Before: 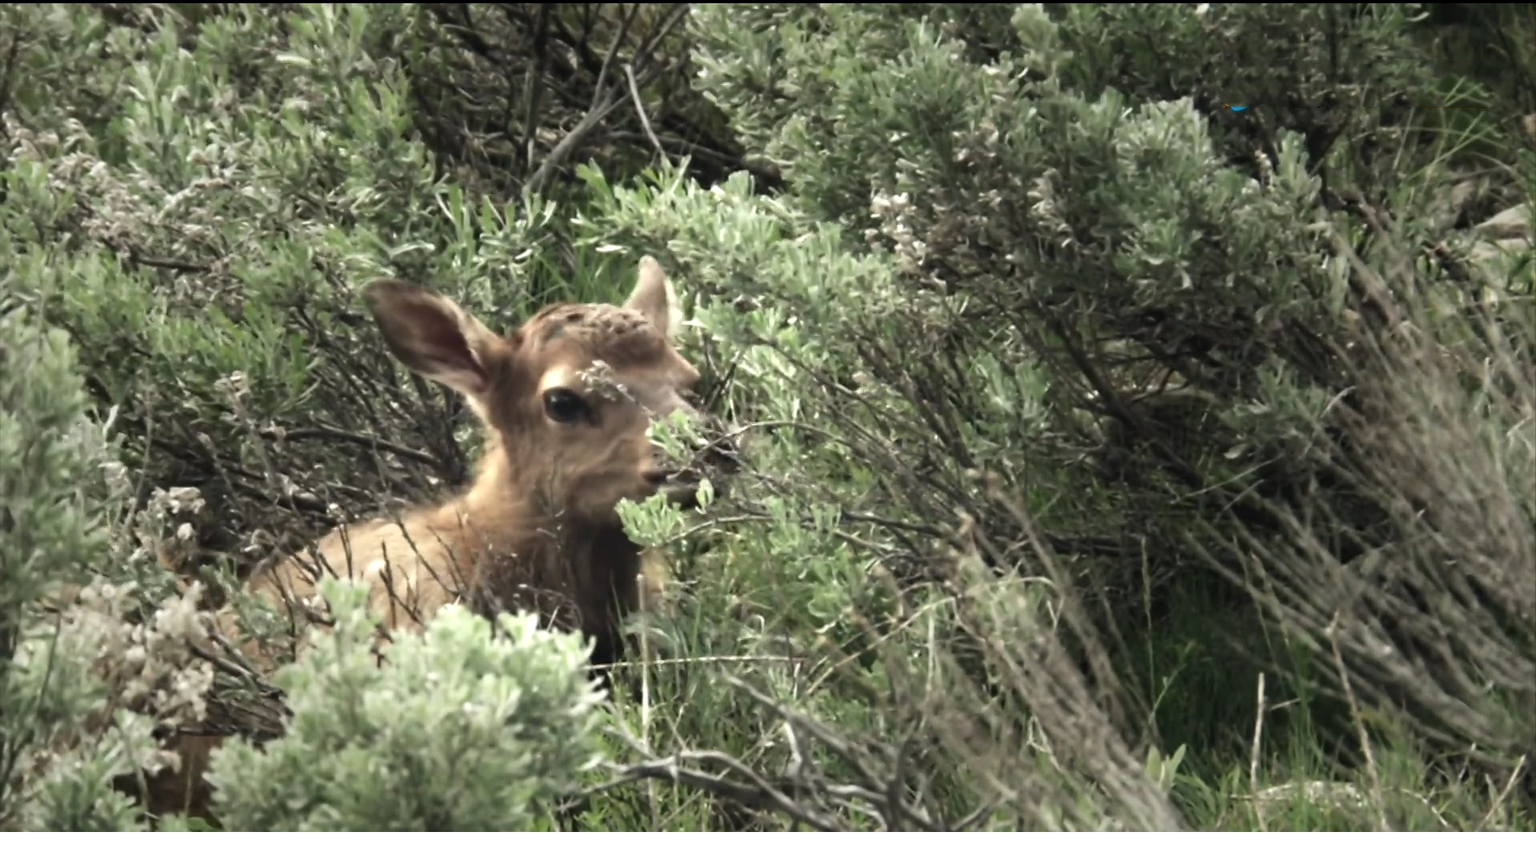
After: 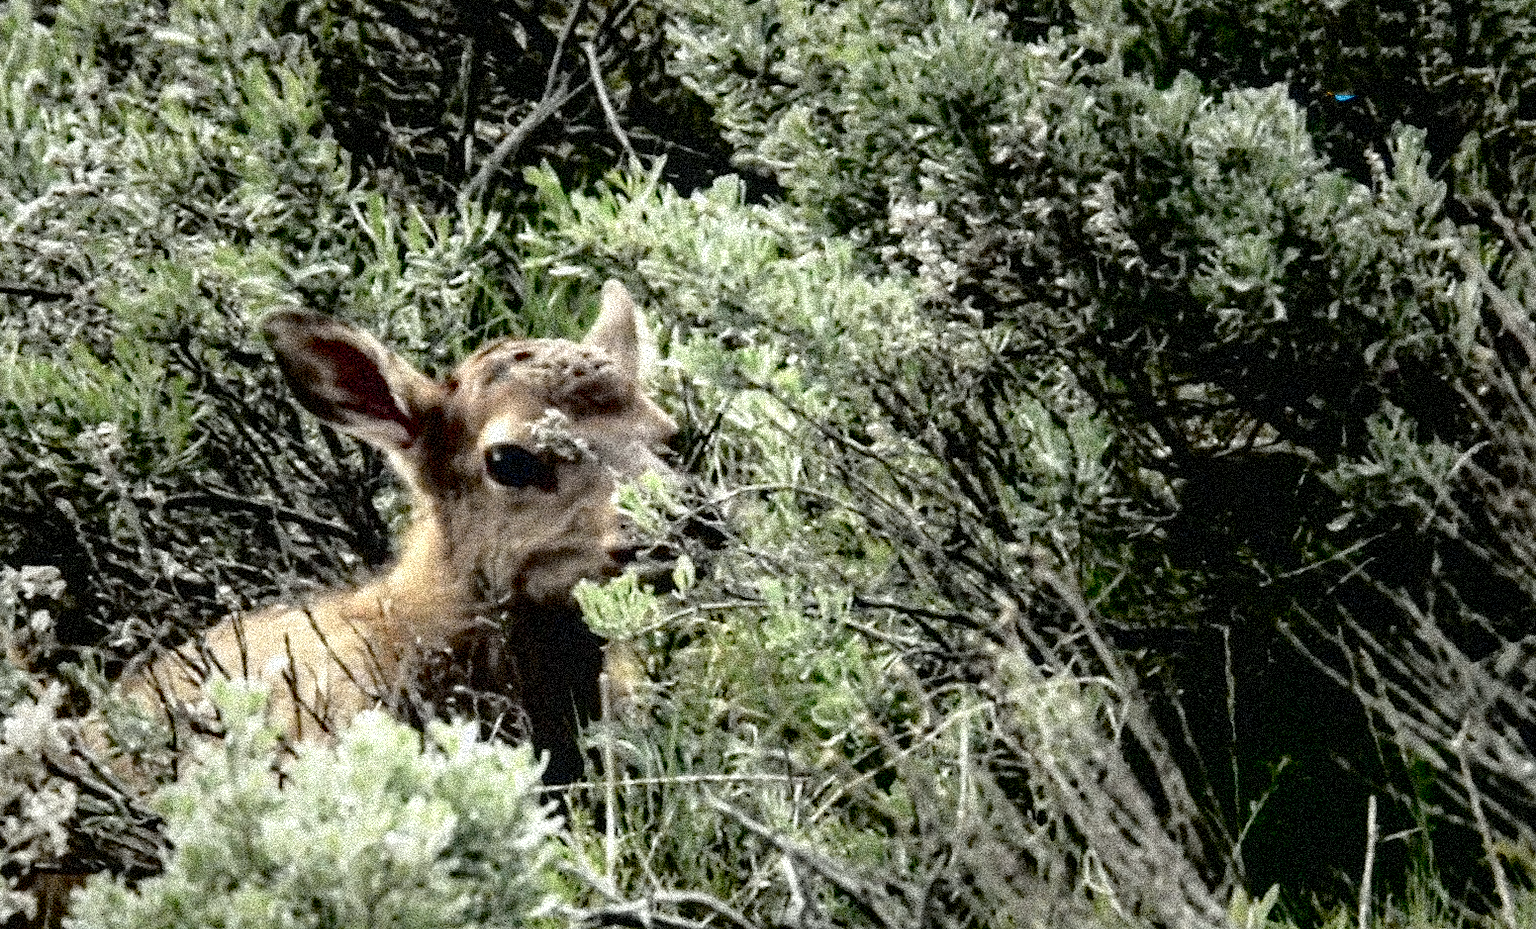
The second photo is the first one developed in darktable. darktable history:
tone curve: curves: ch0 [(0, 0) (0.088, 0.042) (0.208, 0.176) (0.257, 0.267) (0.406, 0.483) (0.489, 0.556) (0.667, 0.73) (0.793, 0.851) (0.994, 0.974)]; ch1 [(0, 0) (0.161, 0.092) (0.35, 0.33) (0.392, 0.392) (0.457, 0.467) (0.505, 0.497) (0.537, 0.518) (0.553, 0.53) (0.58, 0.567) (0.739, 0.697) (1, 1)]; ch2 [(0, 0) (0.346, 0.362) (0.448, 0.419) (0.502, 0.499) (0.533, 0.517) (0.556, 0.533) (0.629, 0.619) (0.717, 0.678) (1, 1)], color space Lab, independent channels, preserve colors none
exposure: black level correction 0.025, exposure 0.182 EV, compensate highlight preservation false
crop: left 9.929%, top 3.475%, right 9.188%, bottom 9.529%
grain: coarseness 3.75 ISO, strength 100%, mid-tones bias 0%
local contrast: on, module defaults
haze removal: compatibility mode true, adaptive false
